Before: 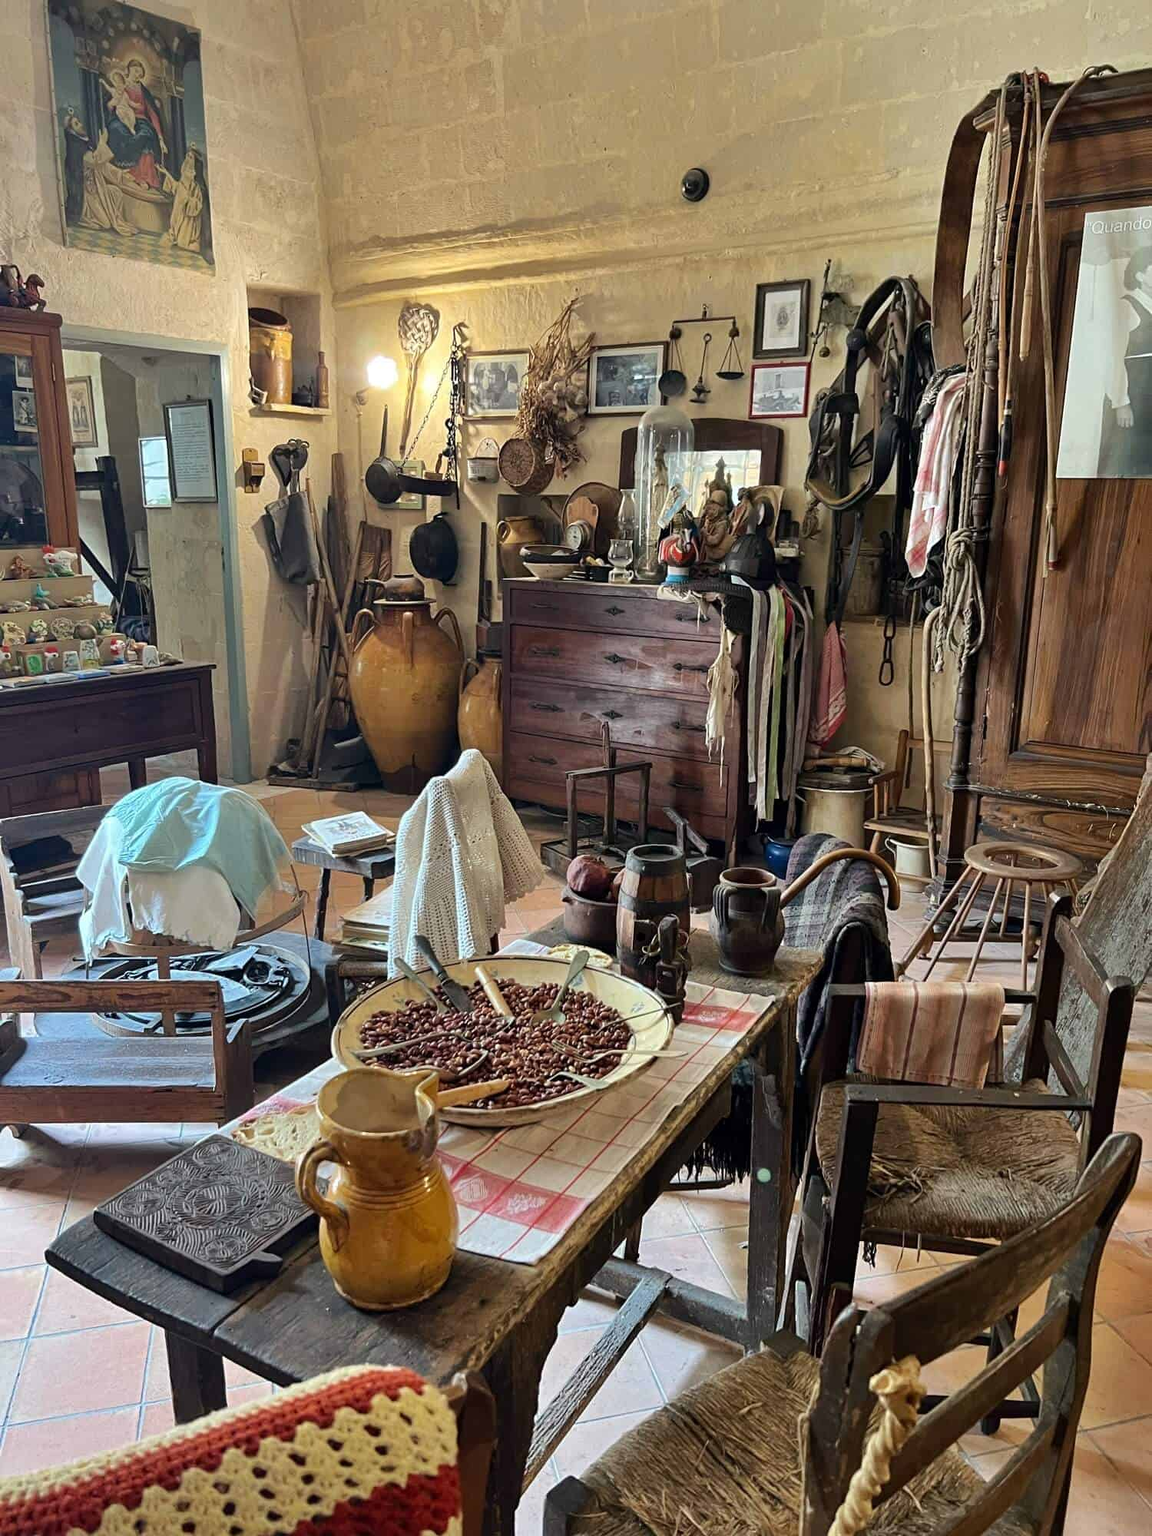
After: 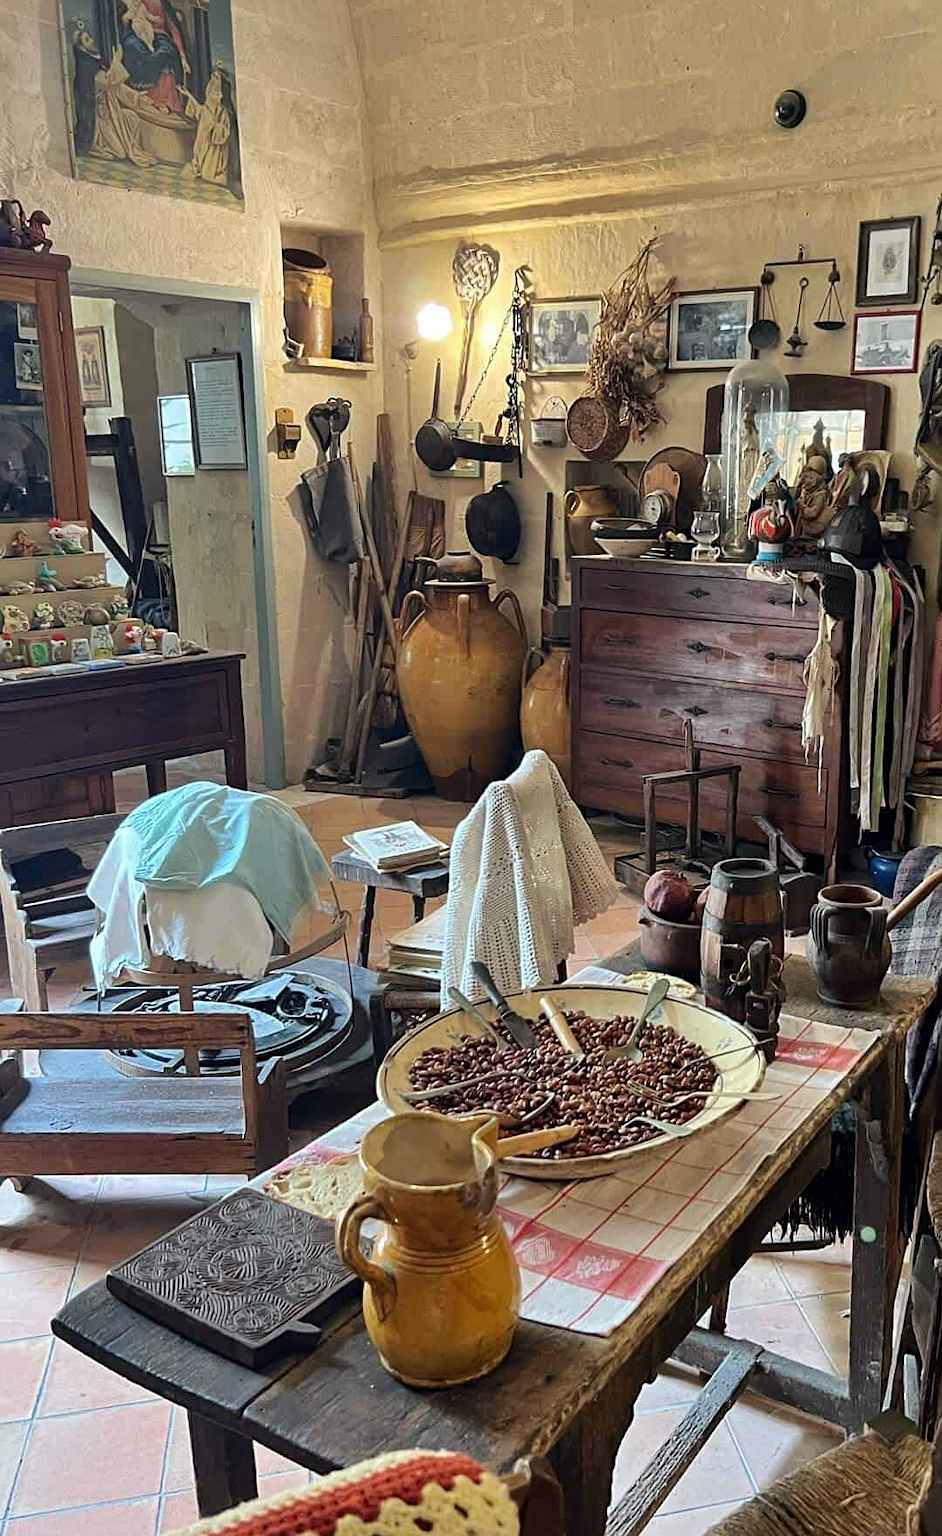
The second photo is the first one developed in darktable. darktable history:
sharpen: amount 0.2
crop: top 5.803%, right 27.864%, bottom 5.804%
